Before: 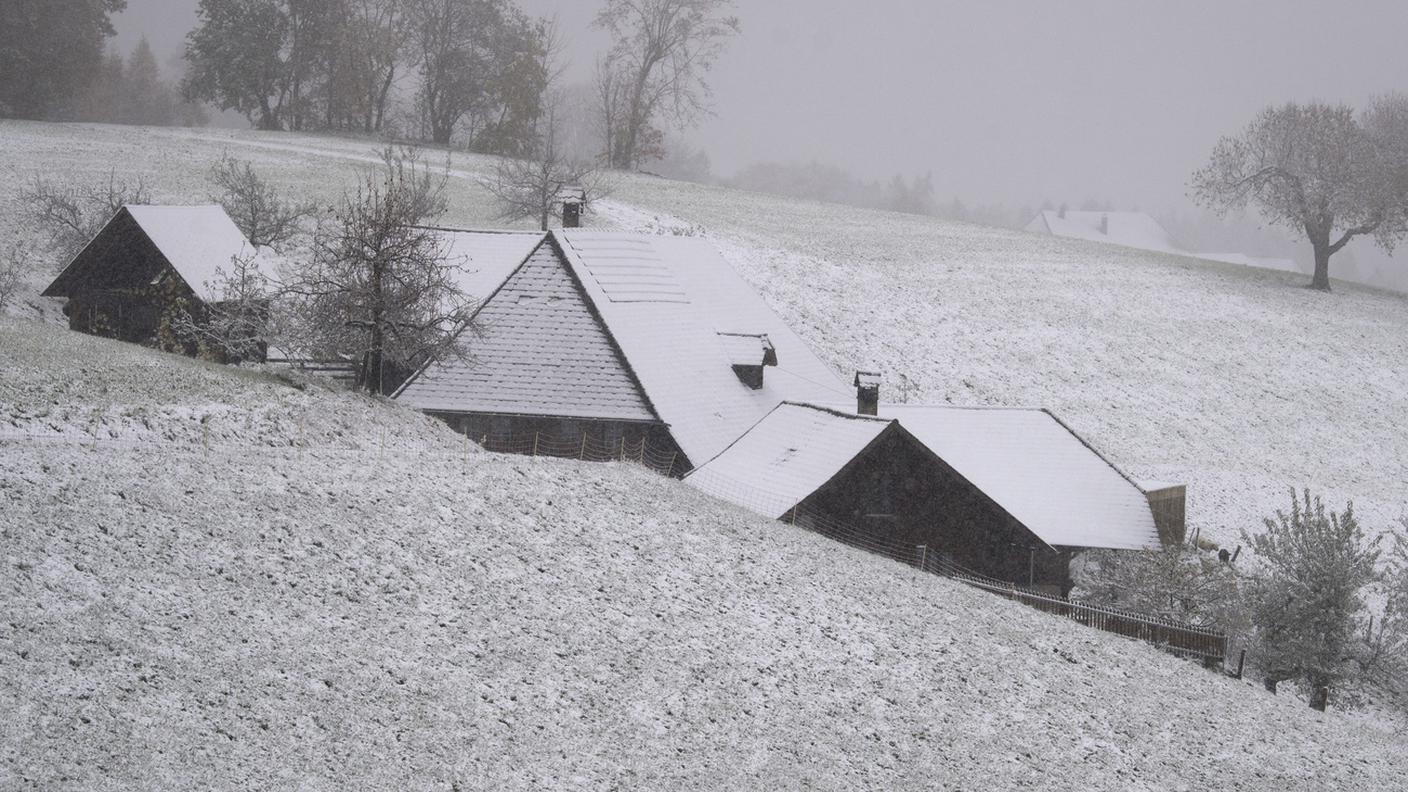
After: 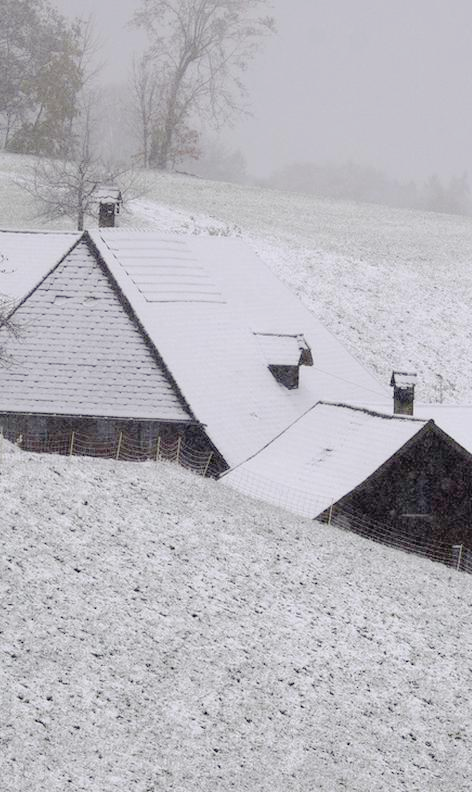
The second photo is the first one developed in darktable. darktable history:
crop: left 33.005%, right 33.437%
tone curve: curves: ch0 [(0, 0) (0.003, 0.001) (0.011, 0.008) (0.025, 0.015) (0.044, 0.025) (0.069, 0.037) (0.1, 0.056) (0.136, 0.091) (0.177, 0.157) (0.224, 0.231) (0.277, 0.319) (0.335, 0.4) (0.399, 0.493) (0.468, 0.571) (0.543, 0.645) (0.623, 0.706) (0.709, 0.77) (0.801, 0.838) (0.898, 0.918) (1, 1)], preserve colors none
color balance rgb: global offset › luminance -1.449%, perceptual saturation grading › global saturation 0.807%, global vibrance 20%
